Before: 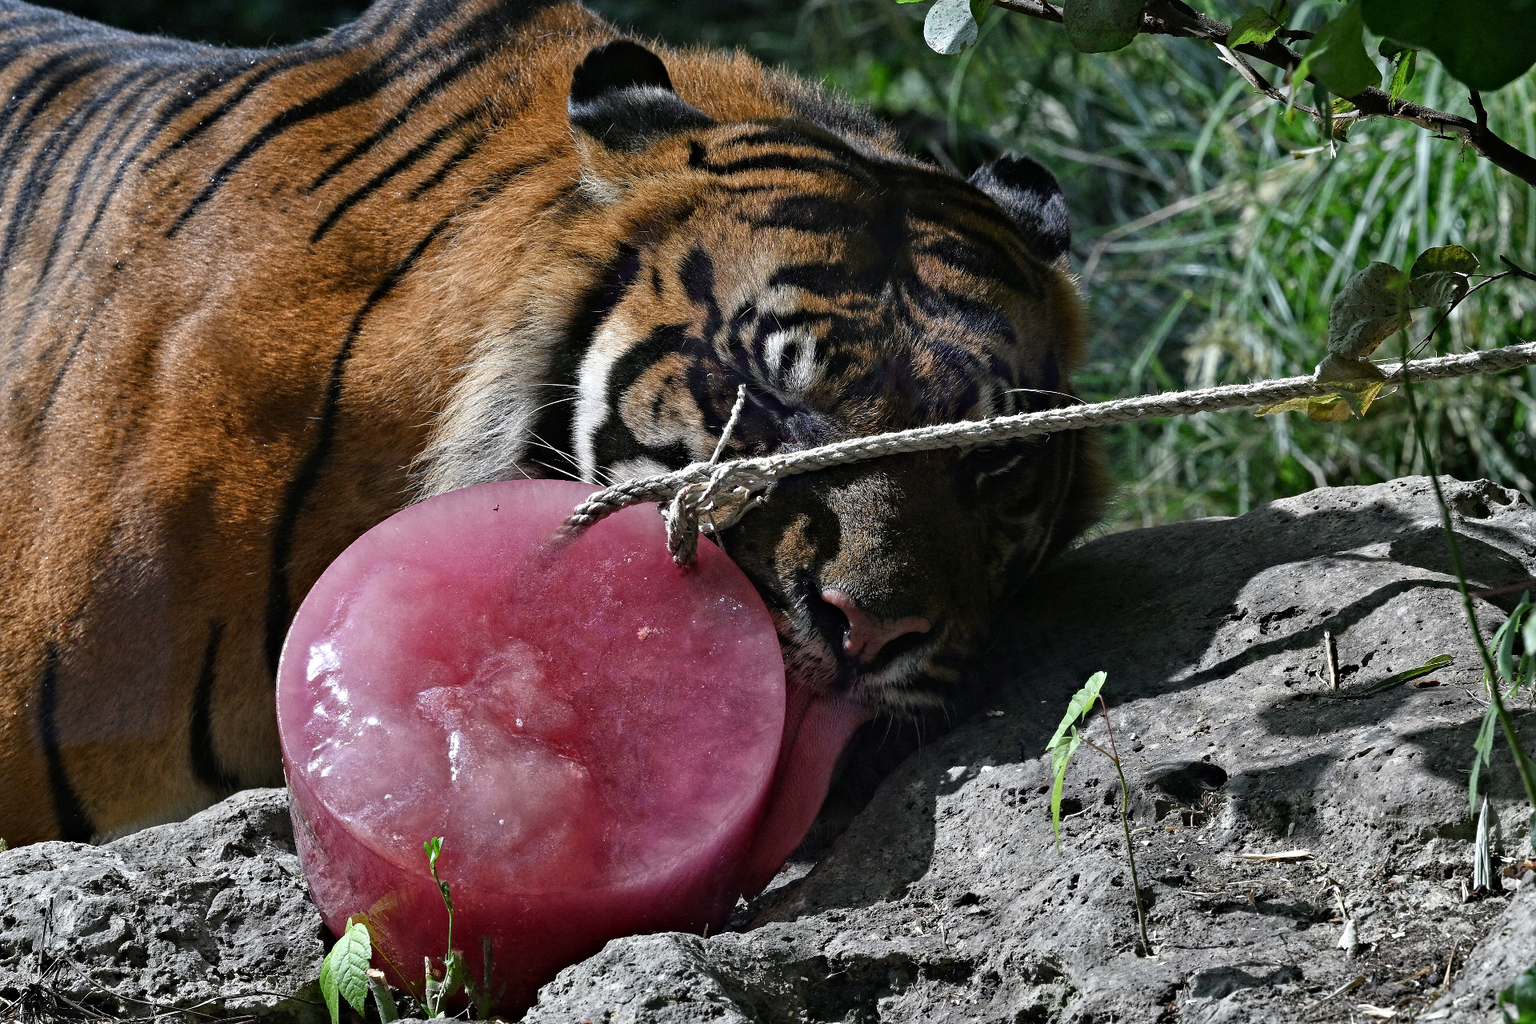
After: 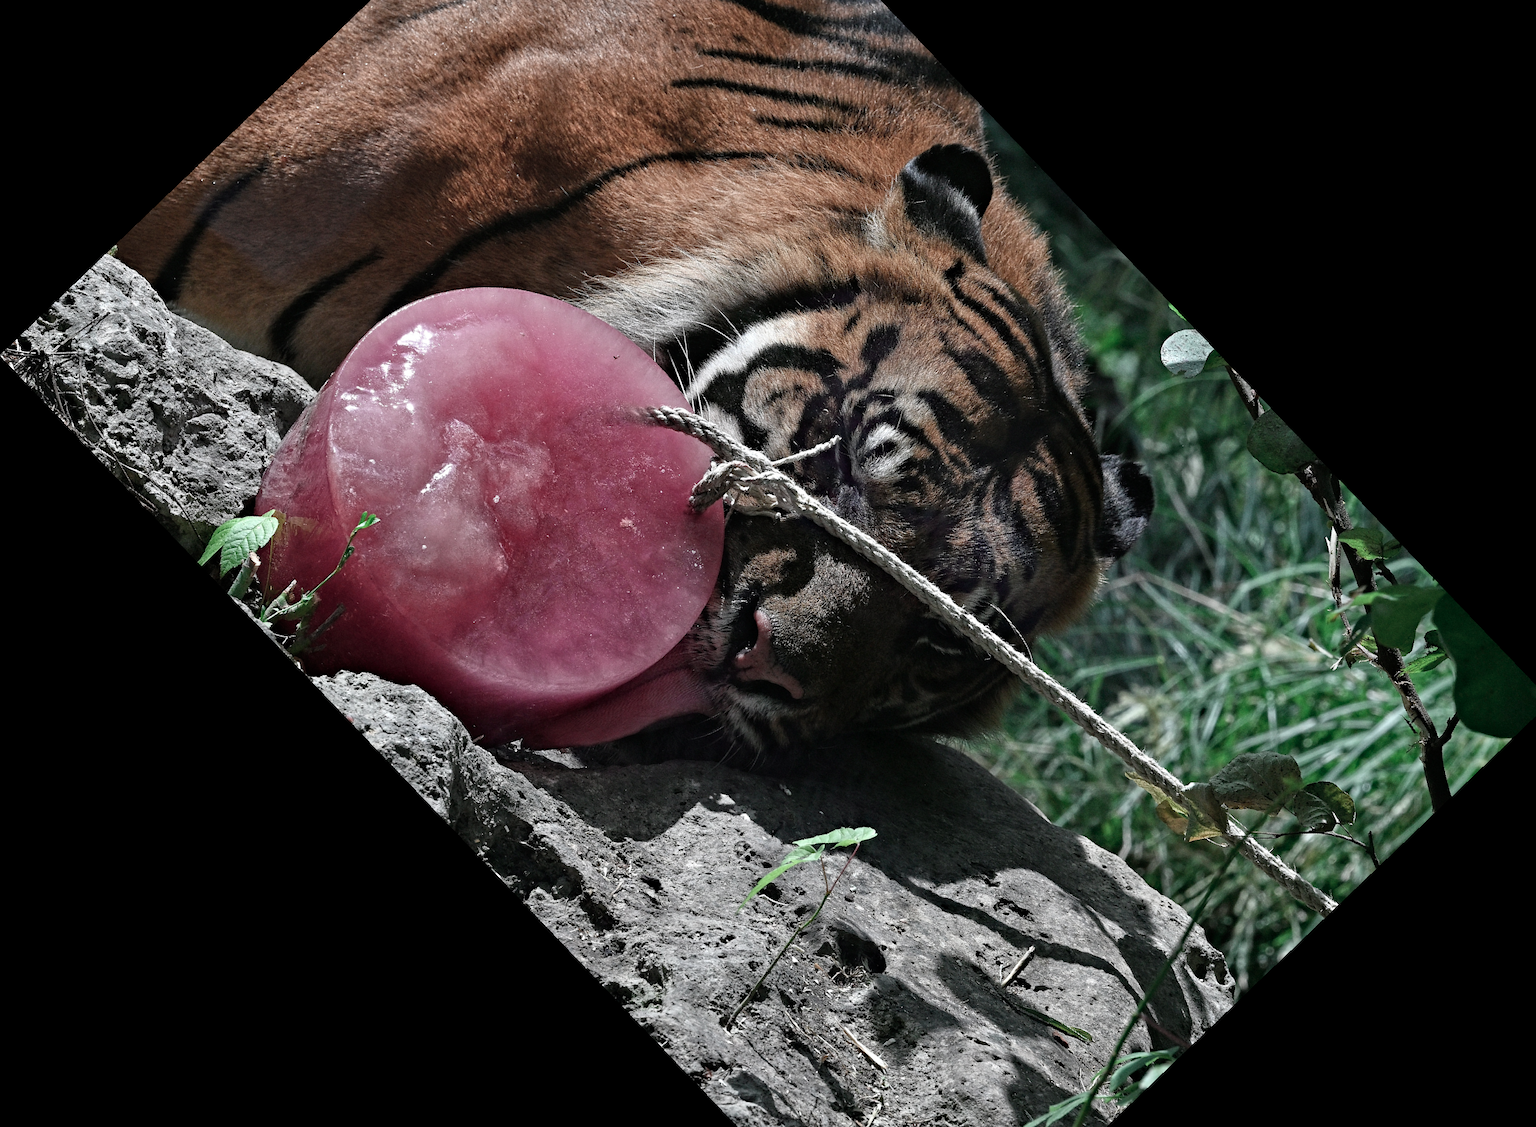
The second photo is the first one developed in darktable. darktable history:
crop and rotate: angle -46.26°, top 16.234%, right 0.912%, bottom 11.704%
color zones: curves: ch1 [(0.077, 0.436) (0.25, 0.5) (0.75, 0.5)]
color contrast: blue-yellow contrast 0.62
